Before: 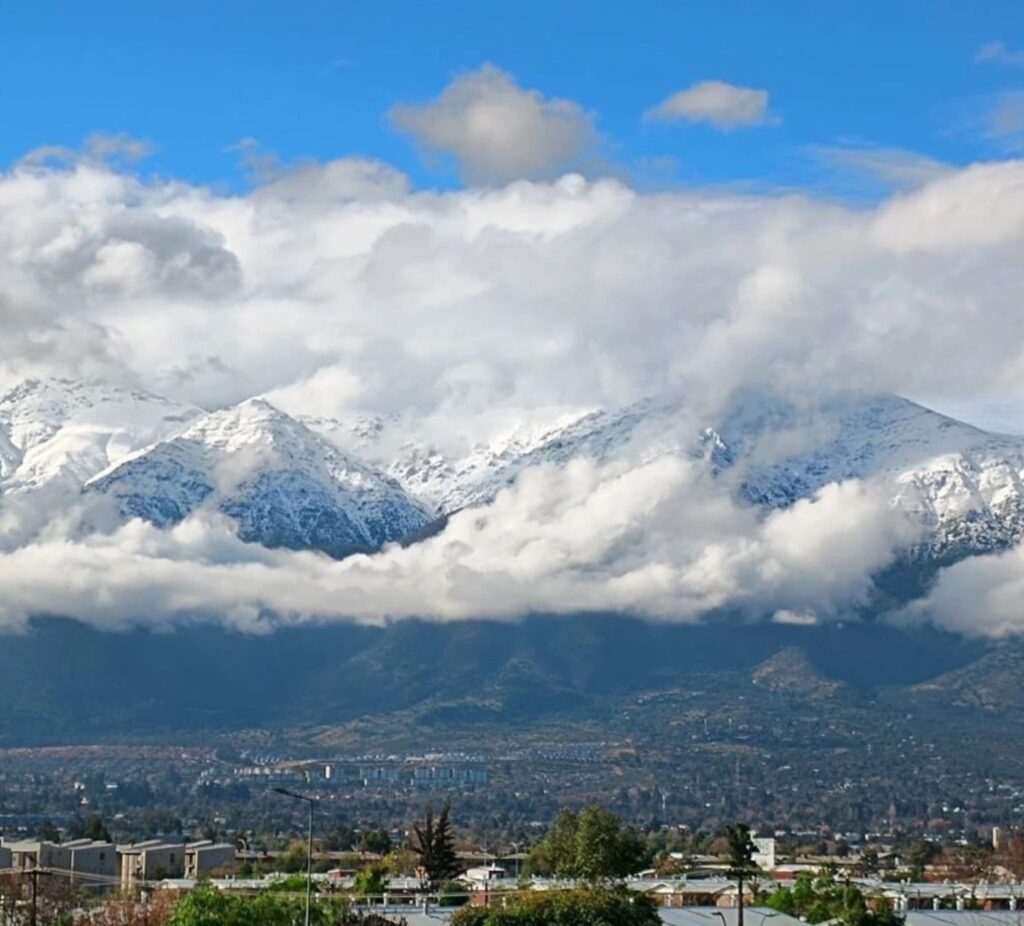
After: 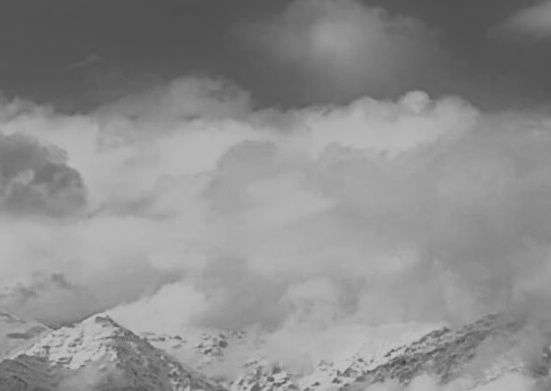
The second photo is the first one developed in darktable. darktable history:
base curve: curves: ch0 [(0, 0) (0.688, 0.865) (1, 1)], preserve colors none
crop: left 15.306%, top 9.065%, right 30.789%, bottom 48.638%
shadows and highlights: on, module defaults
sharpen: on, module defaults
monochrome: a 79.32, b 81.83, size 1.1
